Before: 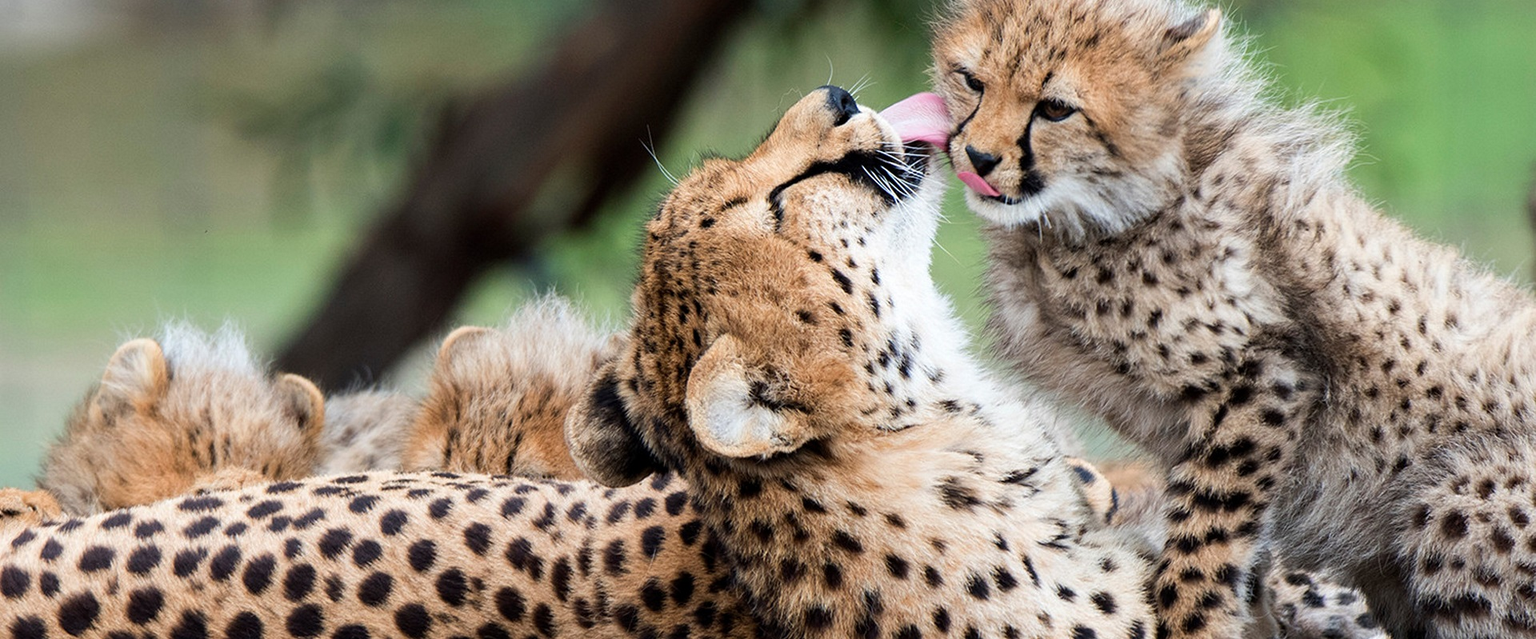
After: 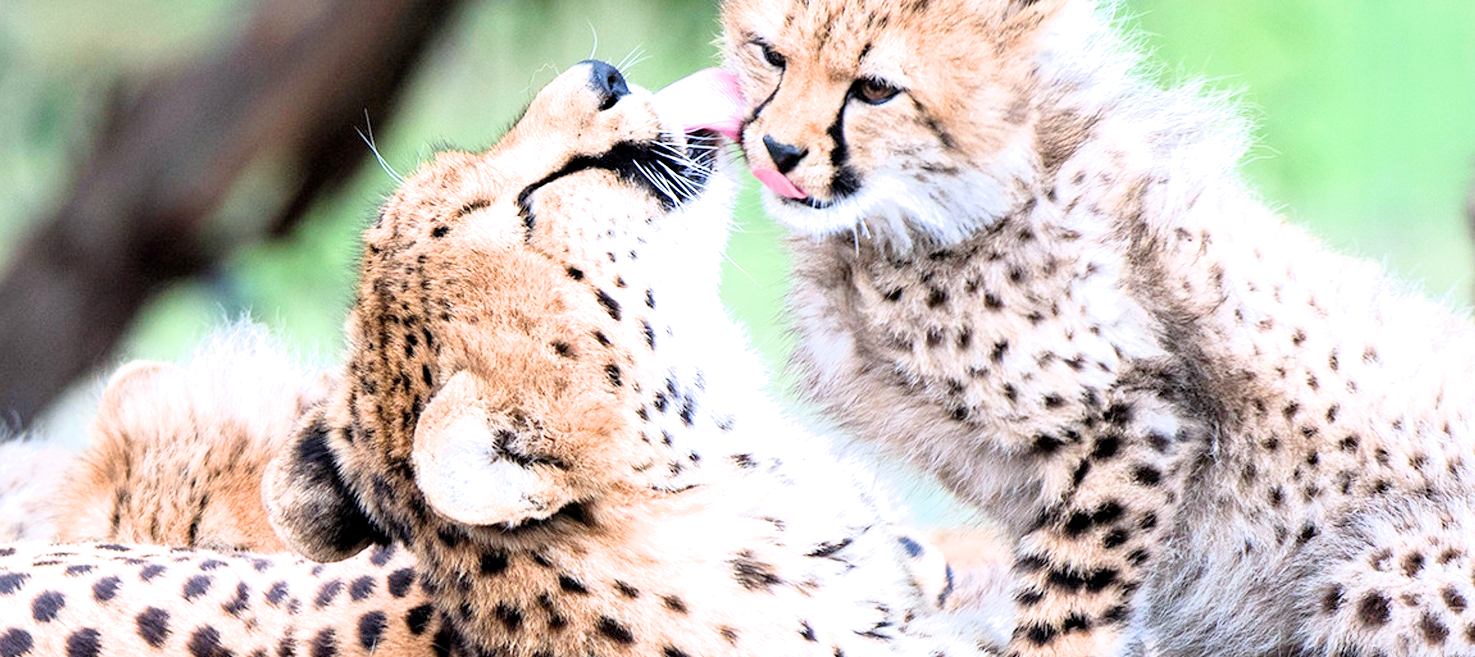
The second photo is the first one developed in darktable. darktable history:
color calibration: illuminant as shot in camera, x 0.365, y 0.379, temperature 4427.81 K
crop: left 23.147%, top 5.918%, bottom 11.814%
exposure: exposure 1.999 EV, compensate highlight preservation false
filmic rgb: middle gray luminance 18.23%, black relative exposure -8.94 EV, white relative exposure 3.75 EV, target black luminance 0%, hardness 4.89, latitude 67.99%, contrast 0.94, highlights saturation mix 21.29%, shadows ↔ highlights balance 21.89%
